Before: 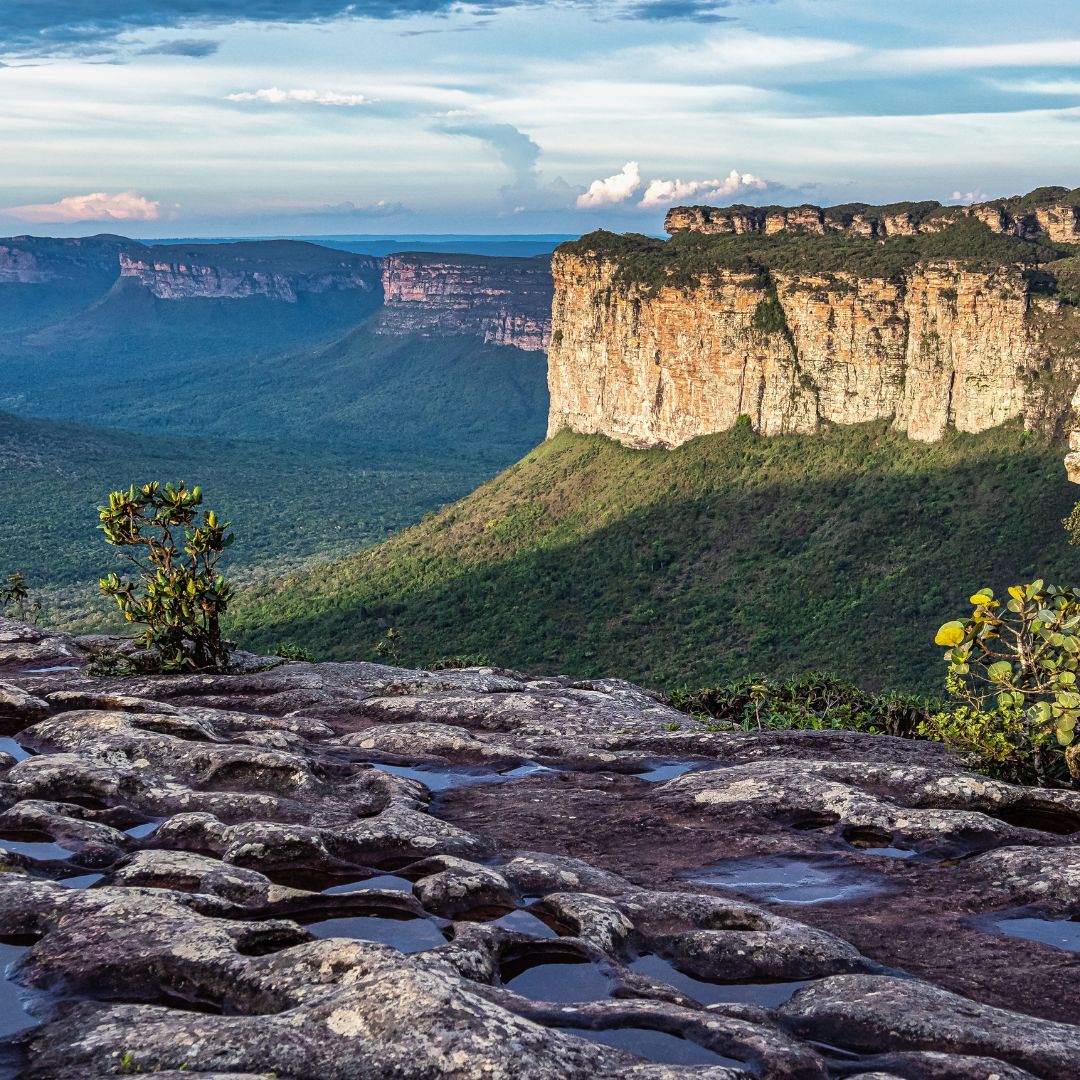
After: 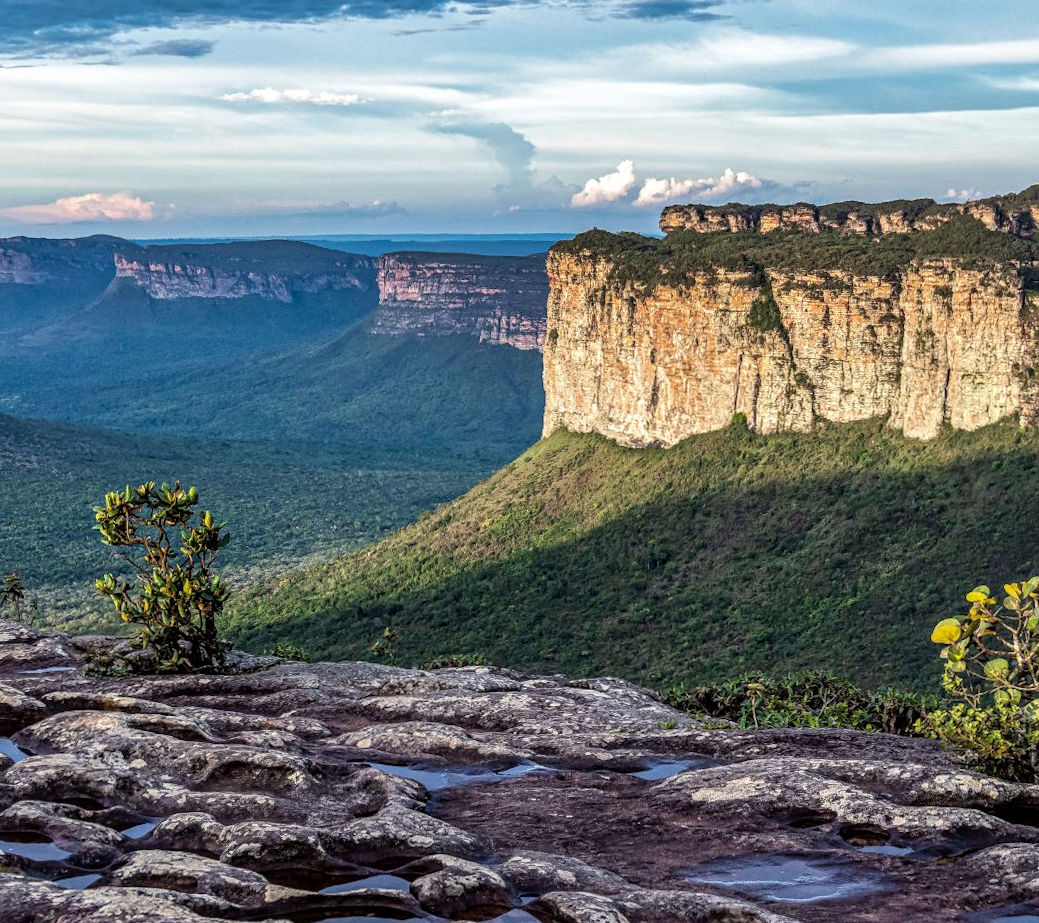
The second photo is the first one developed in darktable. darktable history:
local contrast: on, module defaults
crop and rotate: angle 0.2°, left 0.275%, right 3.127%, bottom 14.18%
